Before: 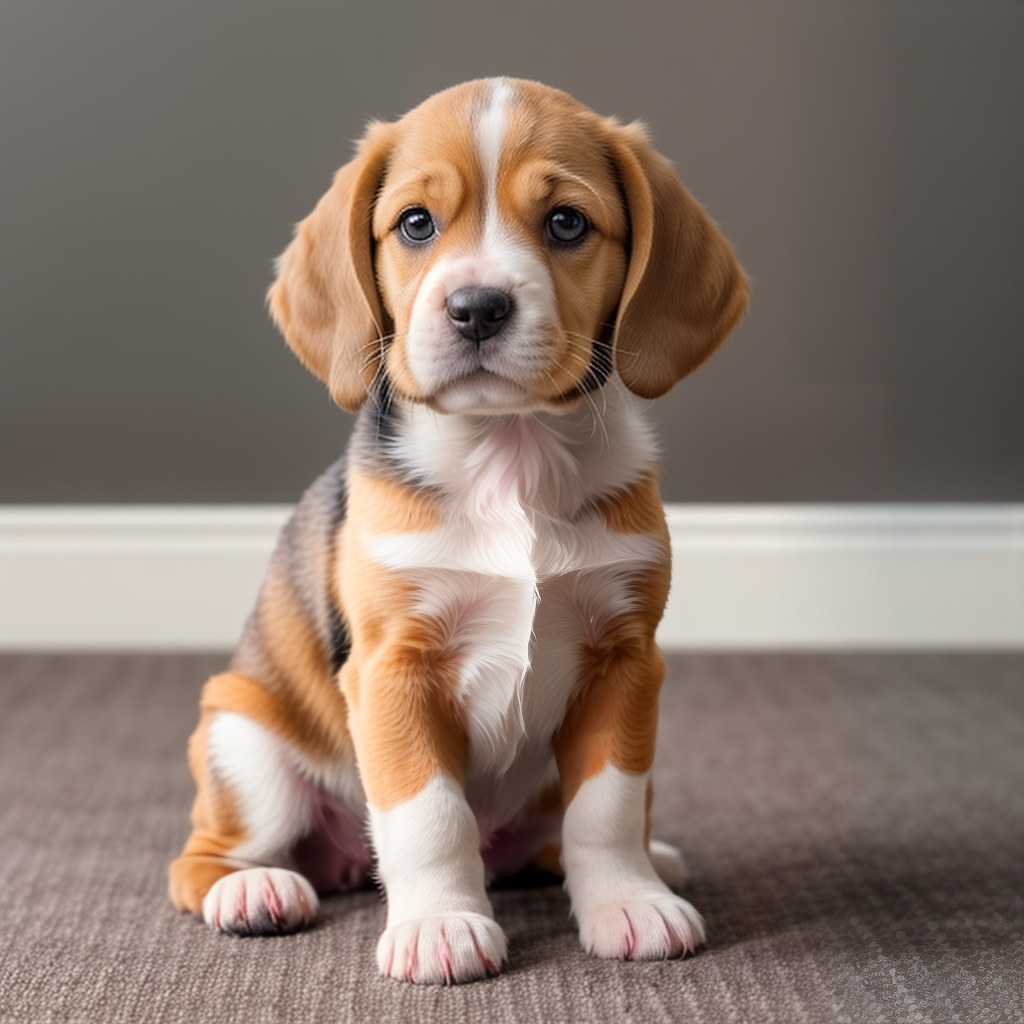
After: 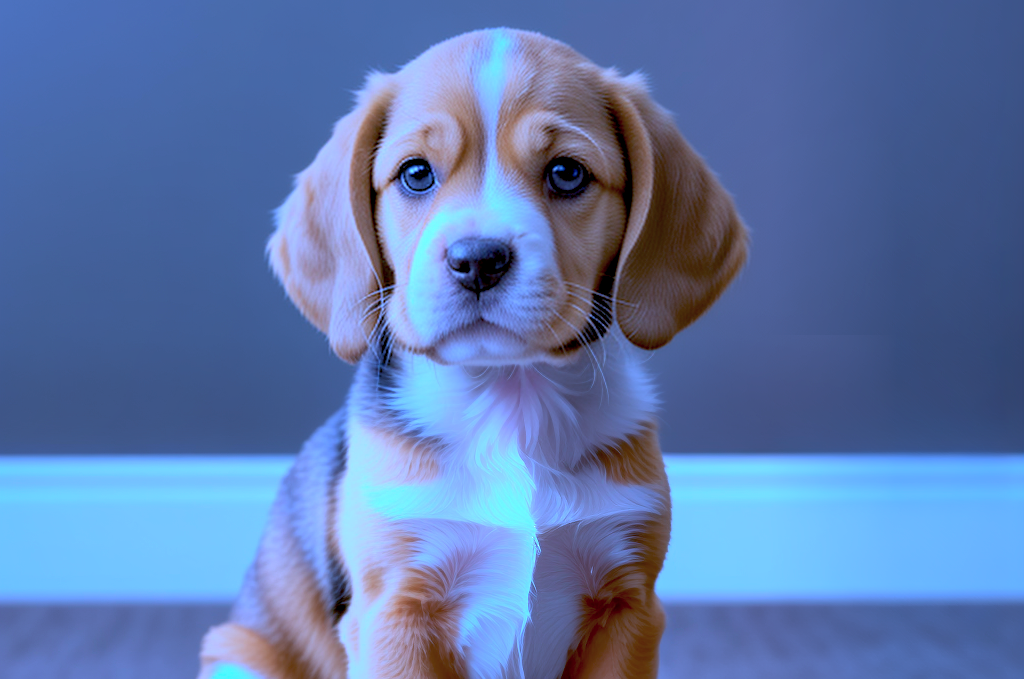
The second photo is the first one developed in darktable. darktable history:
shadows and highlights: on, module defaults
exposure: black level correction 0.01, exposure 0.015 EV, compensate highlight preservation false
color calibration: illuminant custom, x 0.46, y 0.429, temperature 2600.01 K
crop and rotate: top 4.863%, bottom 28.764%
